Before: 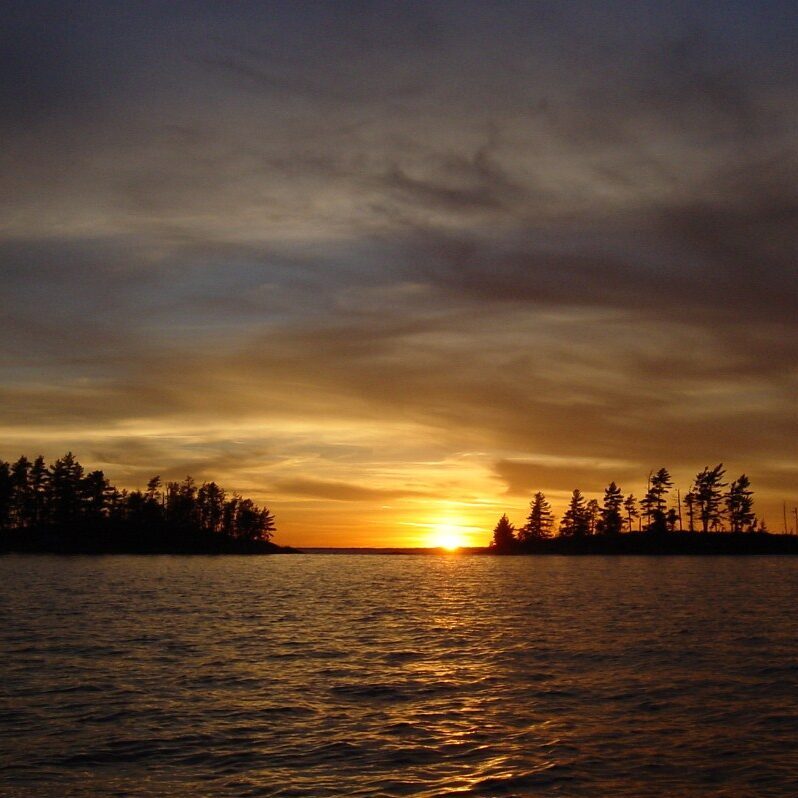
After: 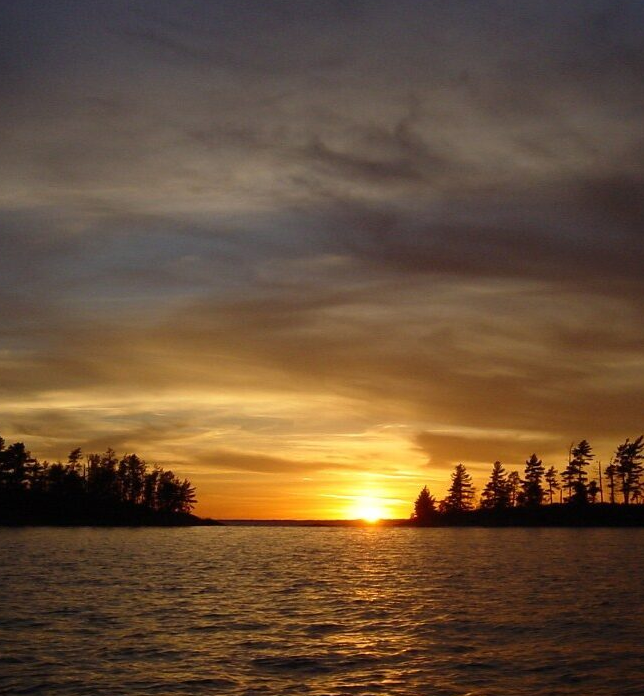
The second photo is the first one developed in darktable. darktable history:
shadows and highlights: shadows -23.3, highlights 46.44, soften with gaussian
crop: left 10.014%, top 3.521%, right 9.184%, bottom 9.187%
